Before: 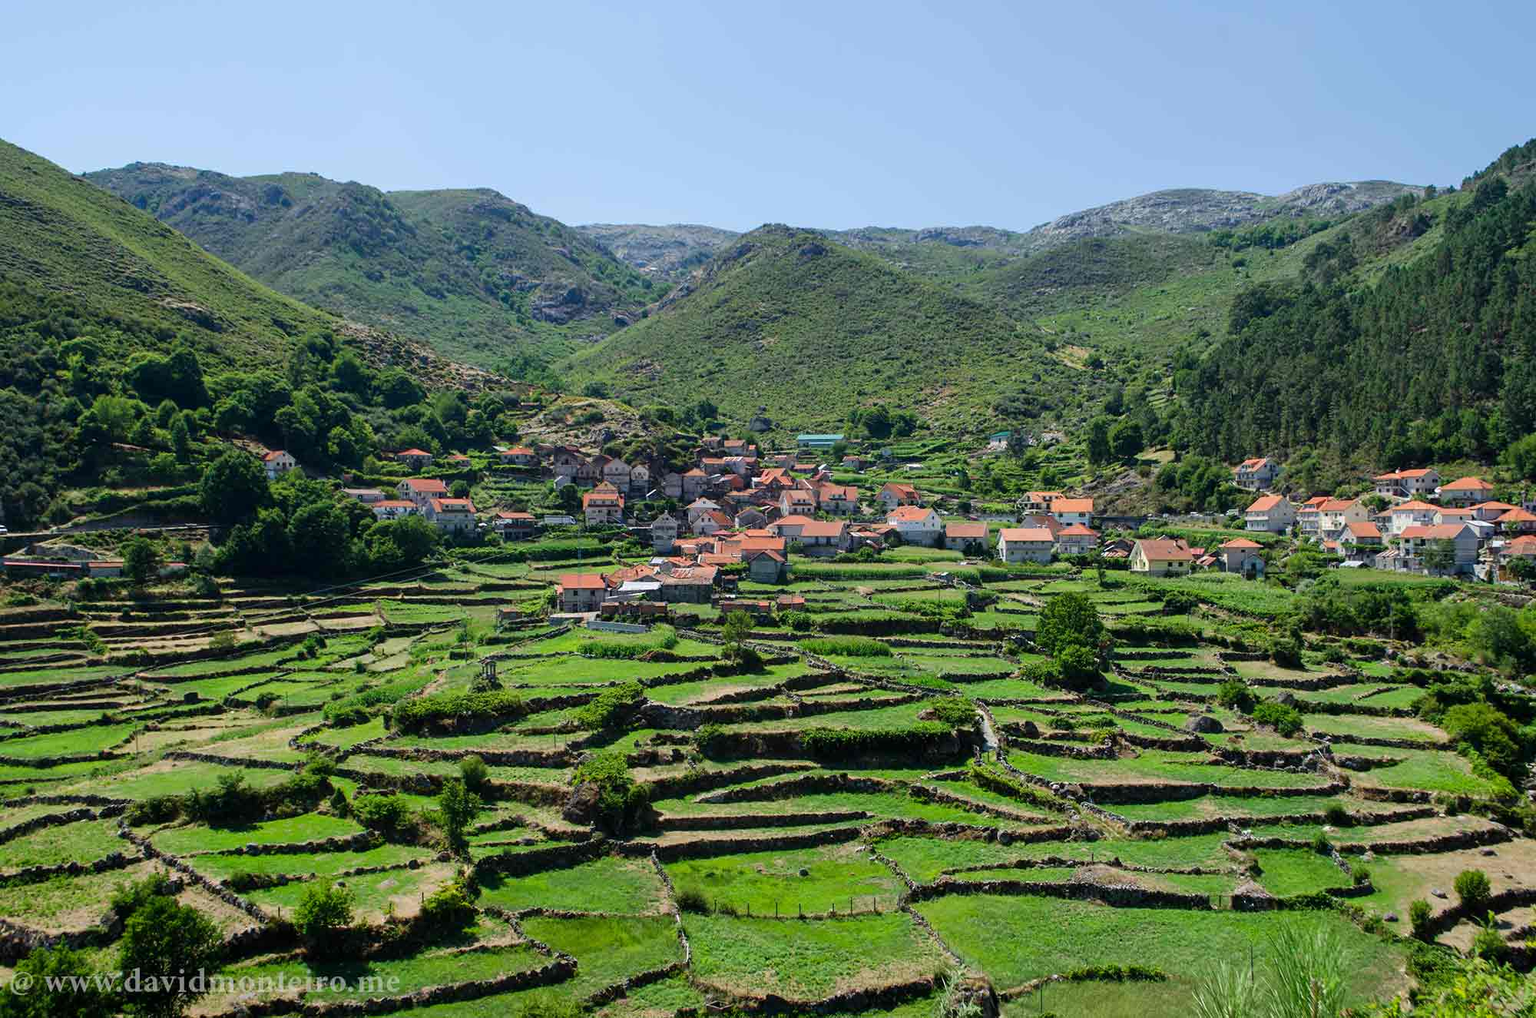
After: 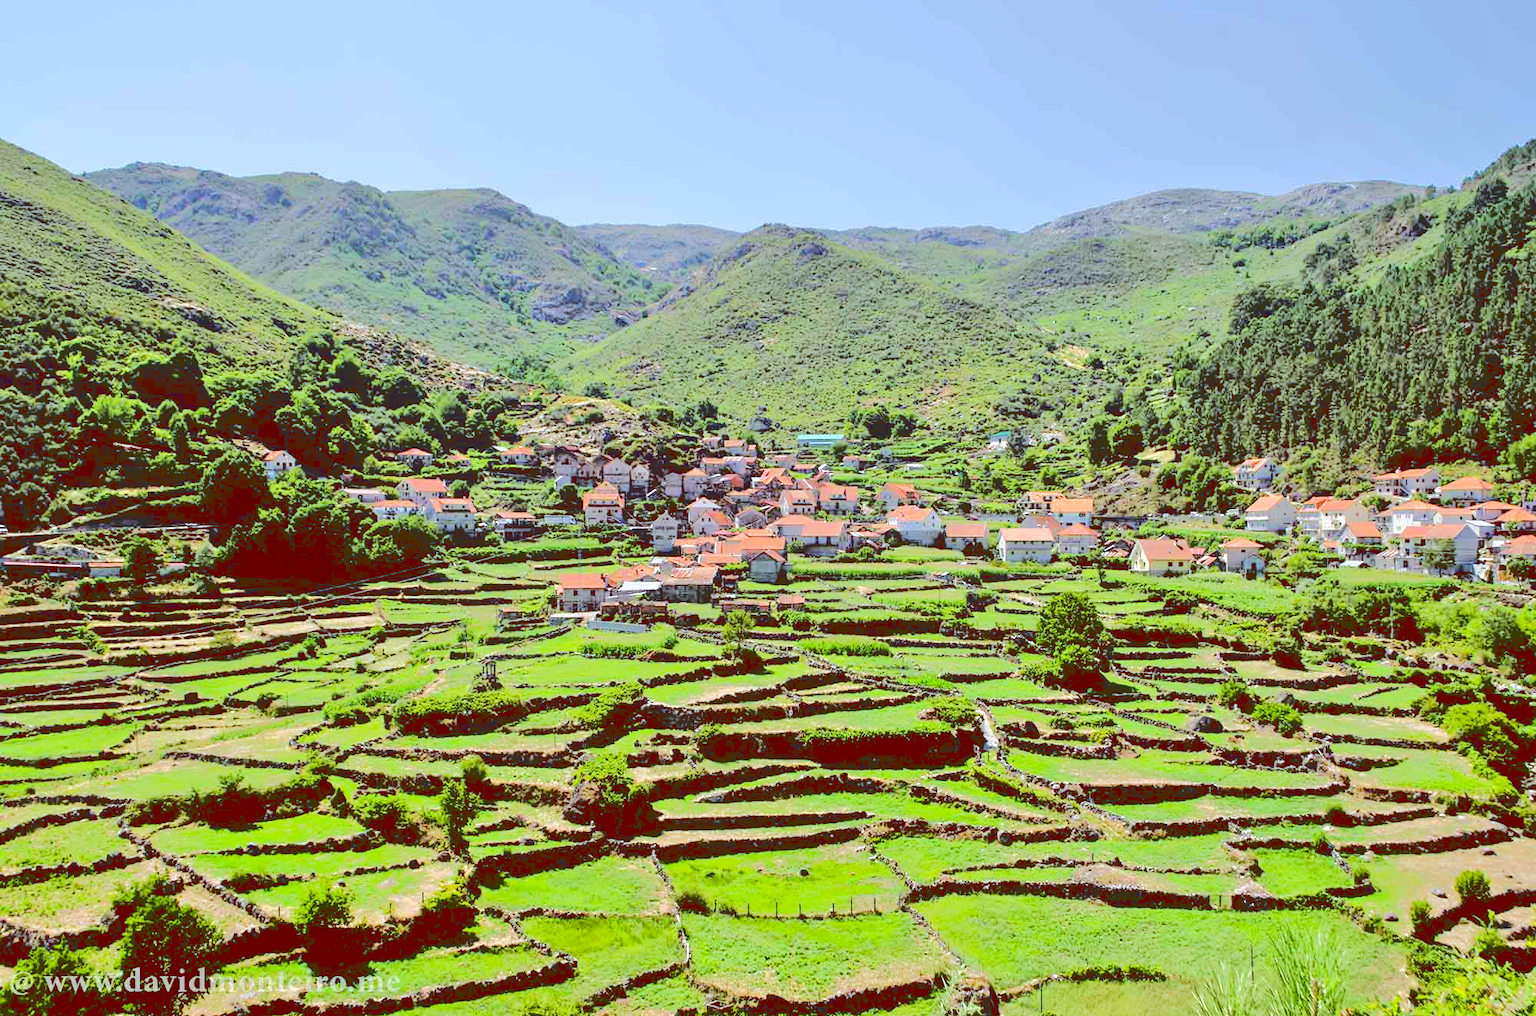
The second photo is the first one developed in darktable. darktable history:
crop: bottom 0.071%
color balance: lift [1, 1.011, 0.999, 0.989], gamma [1.109, 1.045, 1.039, 0.955], gain [0.917, 0.936, 0.952, 1.064], contrast 2.32%, contrast fulcrum 19%, output saturation 101%
tone equalizer: -7 EV 0.15 EV, -6 EV 0.6 EV, -5 EV 1.15 EV, -4 EV 1.33 EV, -3 EV 1.15 EV, -2 EV 0.6 EV, -1 EV 0.15 EV, mask exposure compensation -0.5 EV
base curve: curves: ch0 [(0.065, 0.026) (0.236, 0.358) (0.53, 0.546) (0.777, 0.841) (0.924, 0.992)], preserve colors average RGB
